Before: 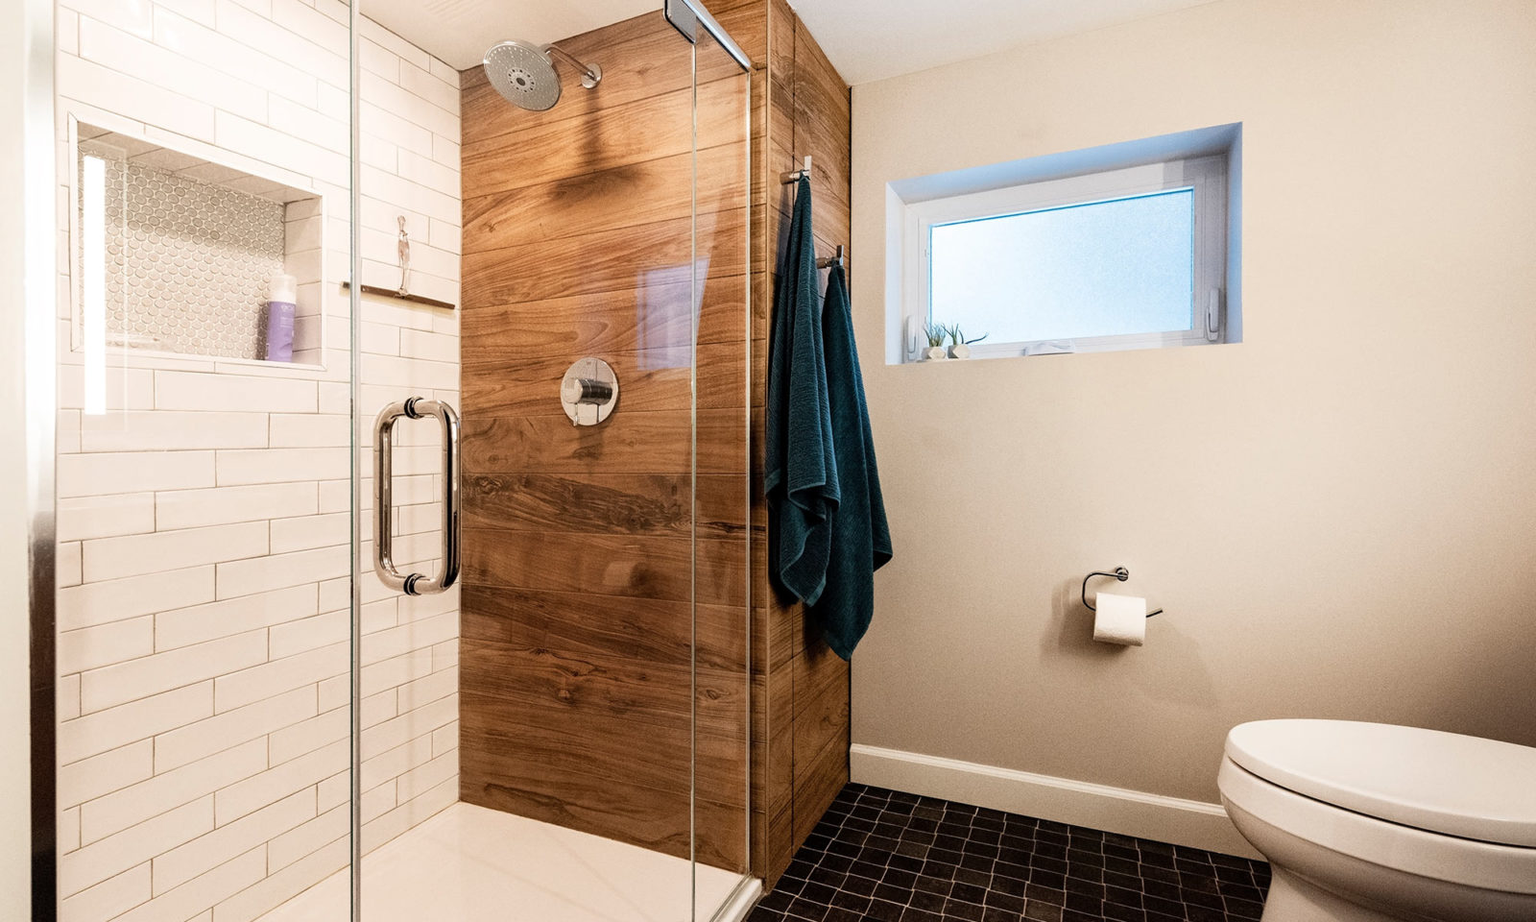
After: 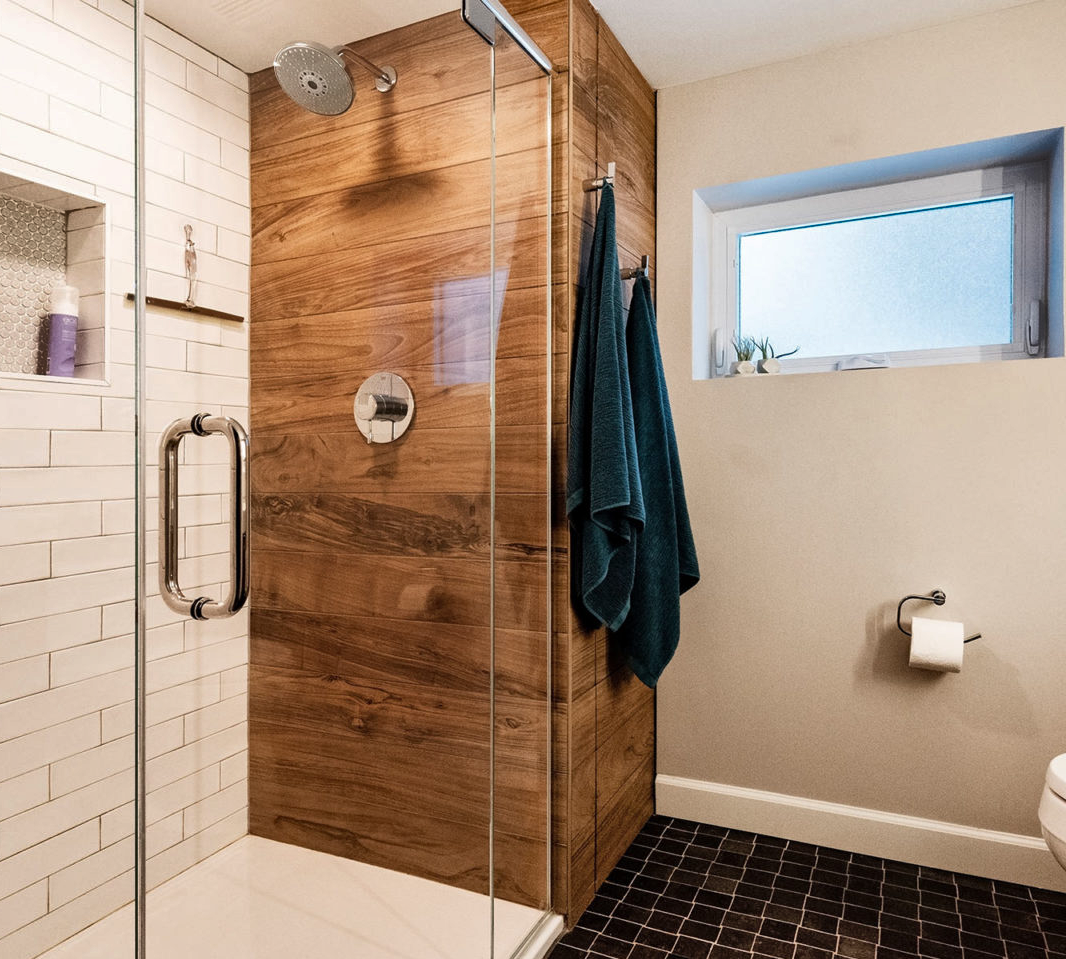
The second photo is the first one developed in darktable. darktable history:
shadows and highlights: soften with gaussian
crop and rotate: left 14.385%, right 18.948%
